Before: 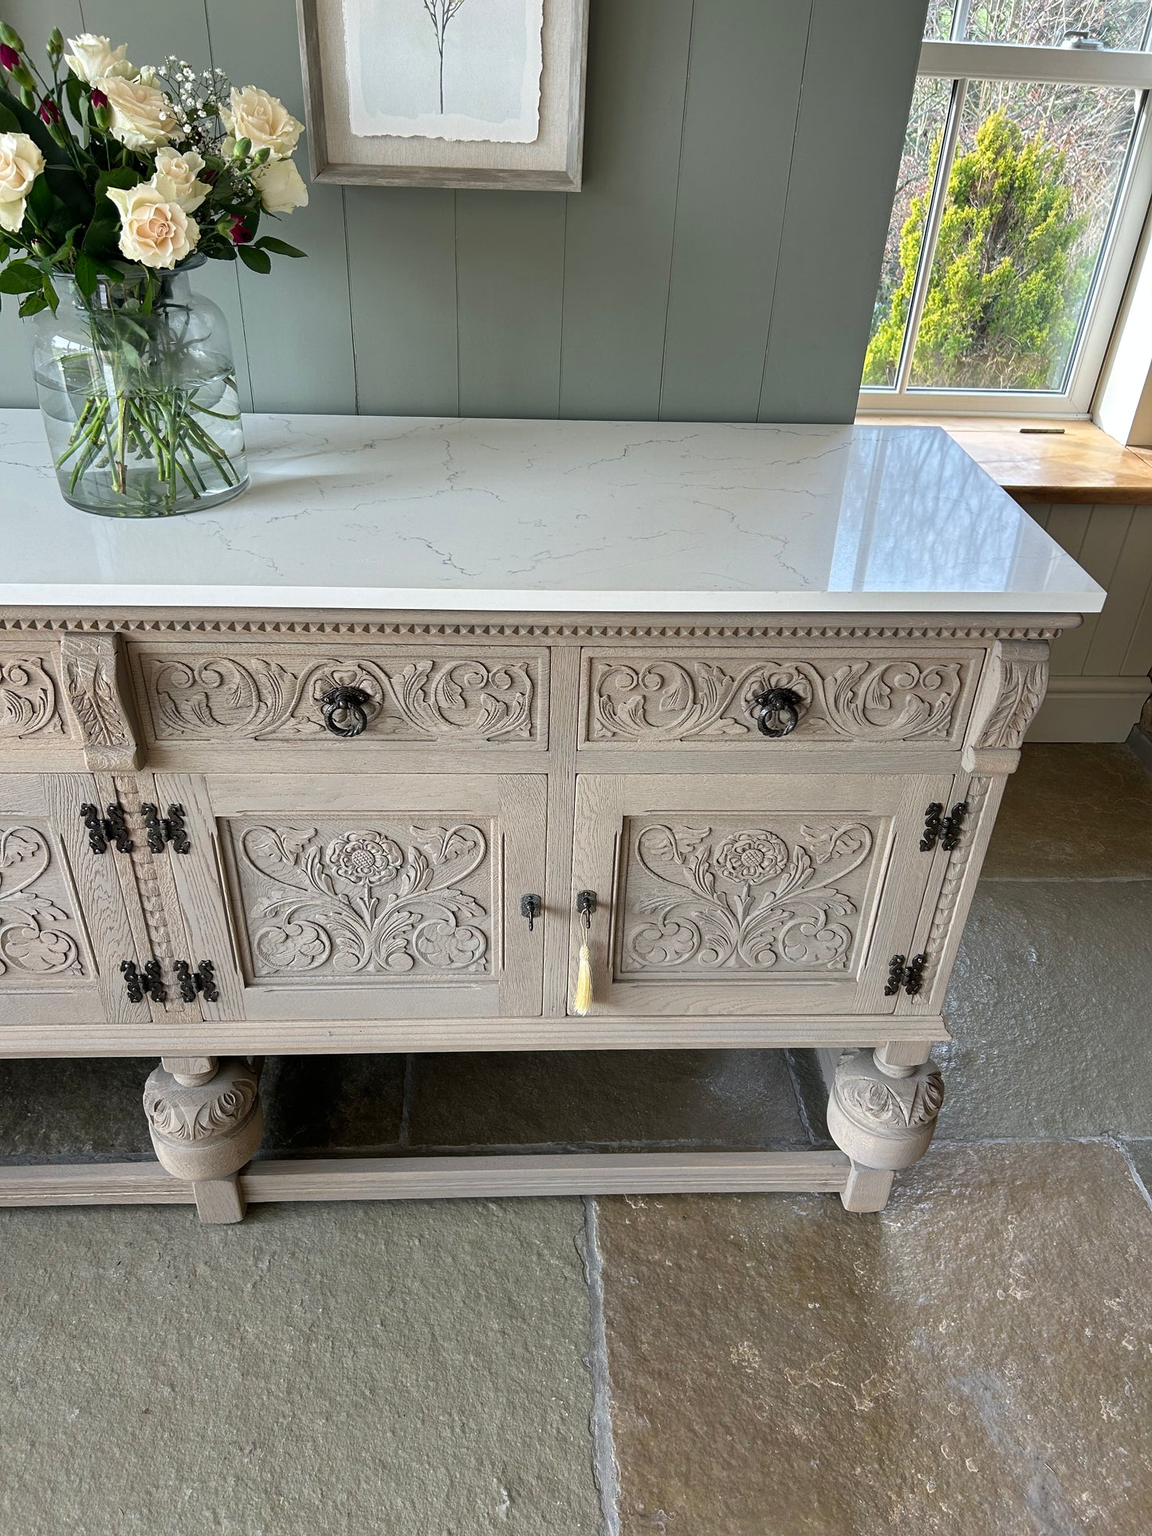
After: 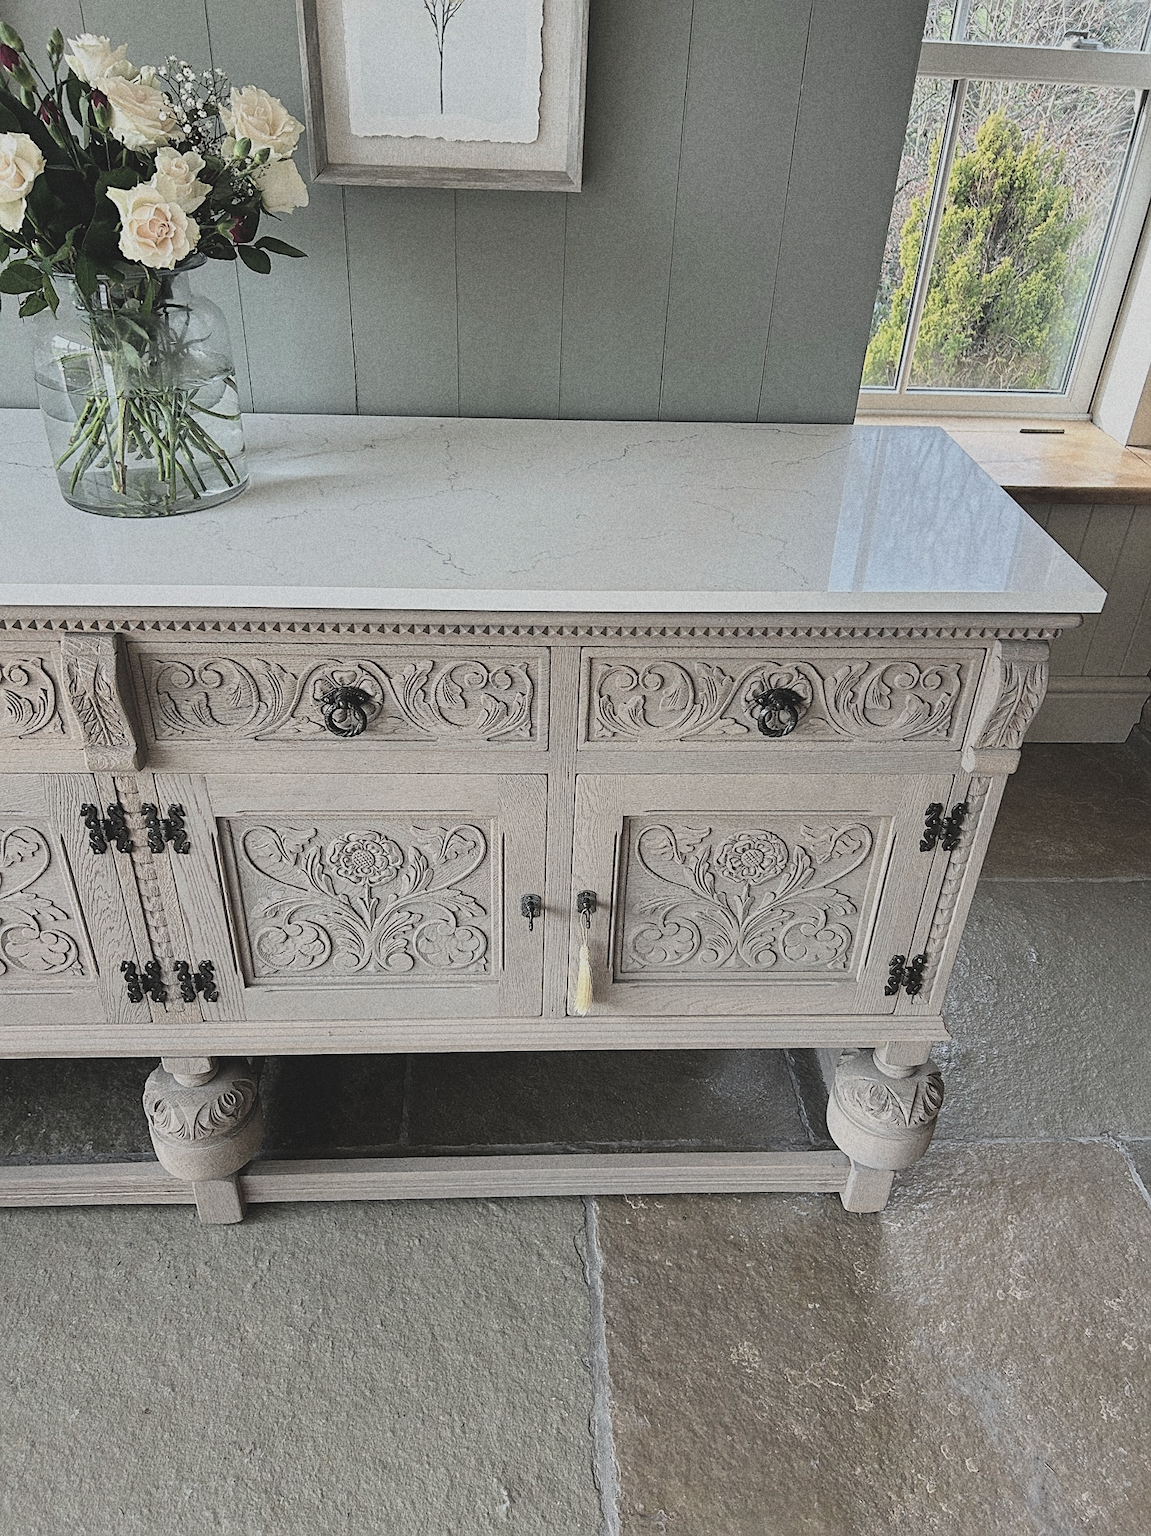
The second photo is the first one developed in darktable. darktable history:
filmic rgb: black relative exposure -7.15 EV, white relative exposure 5.36 EV, hardness 3.02, color science v6 (2022)
sharpen: on, module defaults
exposure: black level correction -0.028, compensate highlight preservation false
contrast brightness saturation: contrast 0.1, saturation -0.36
grain: coarseness 9.61 ISO, strength 35.62%
